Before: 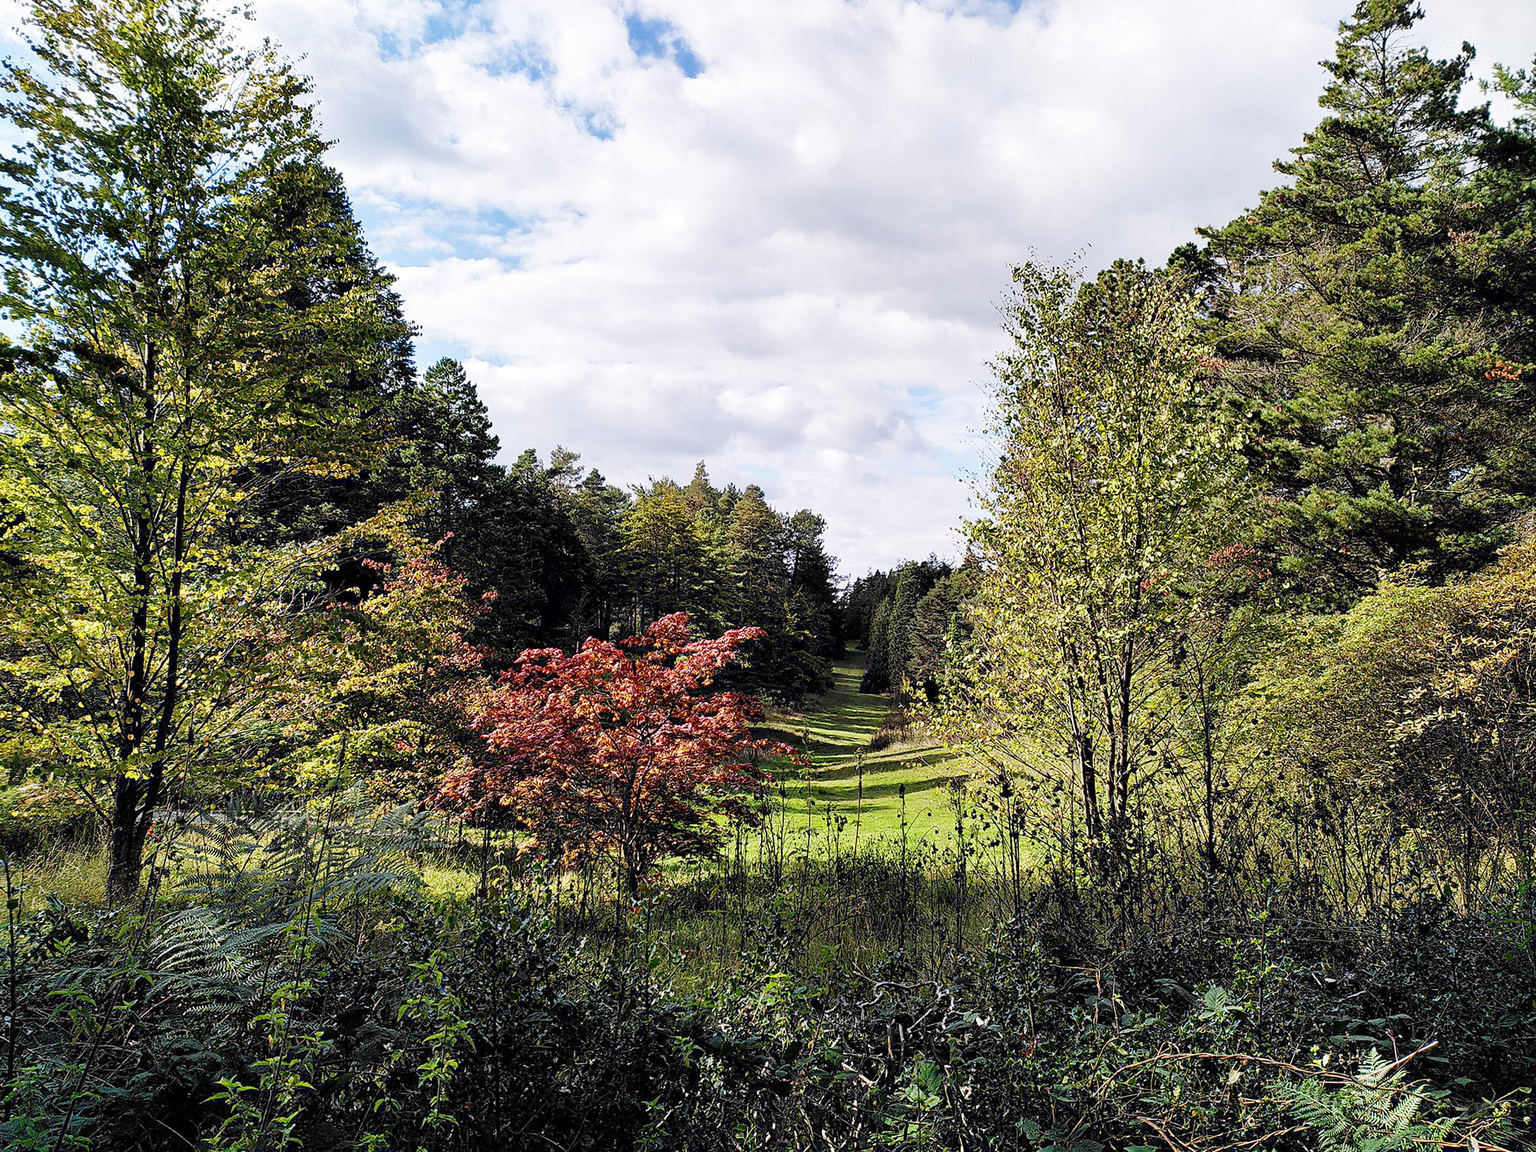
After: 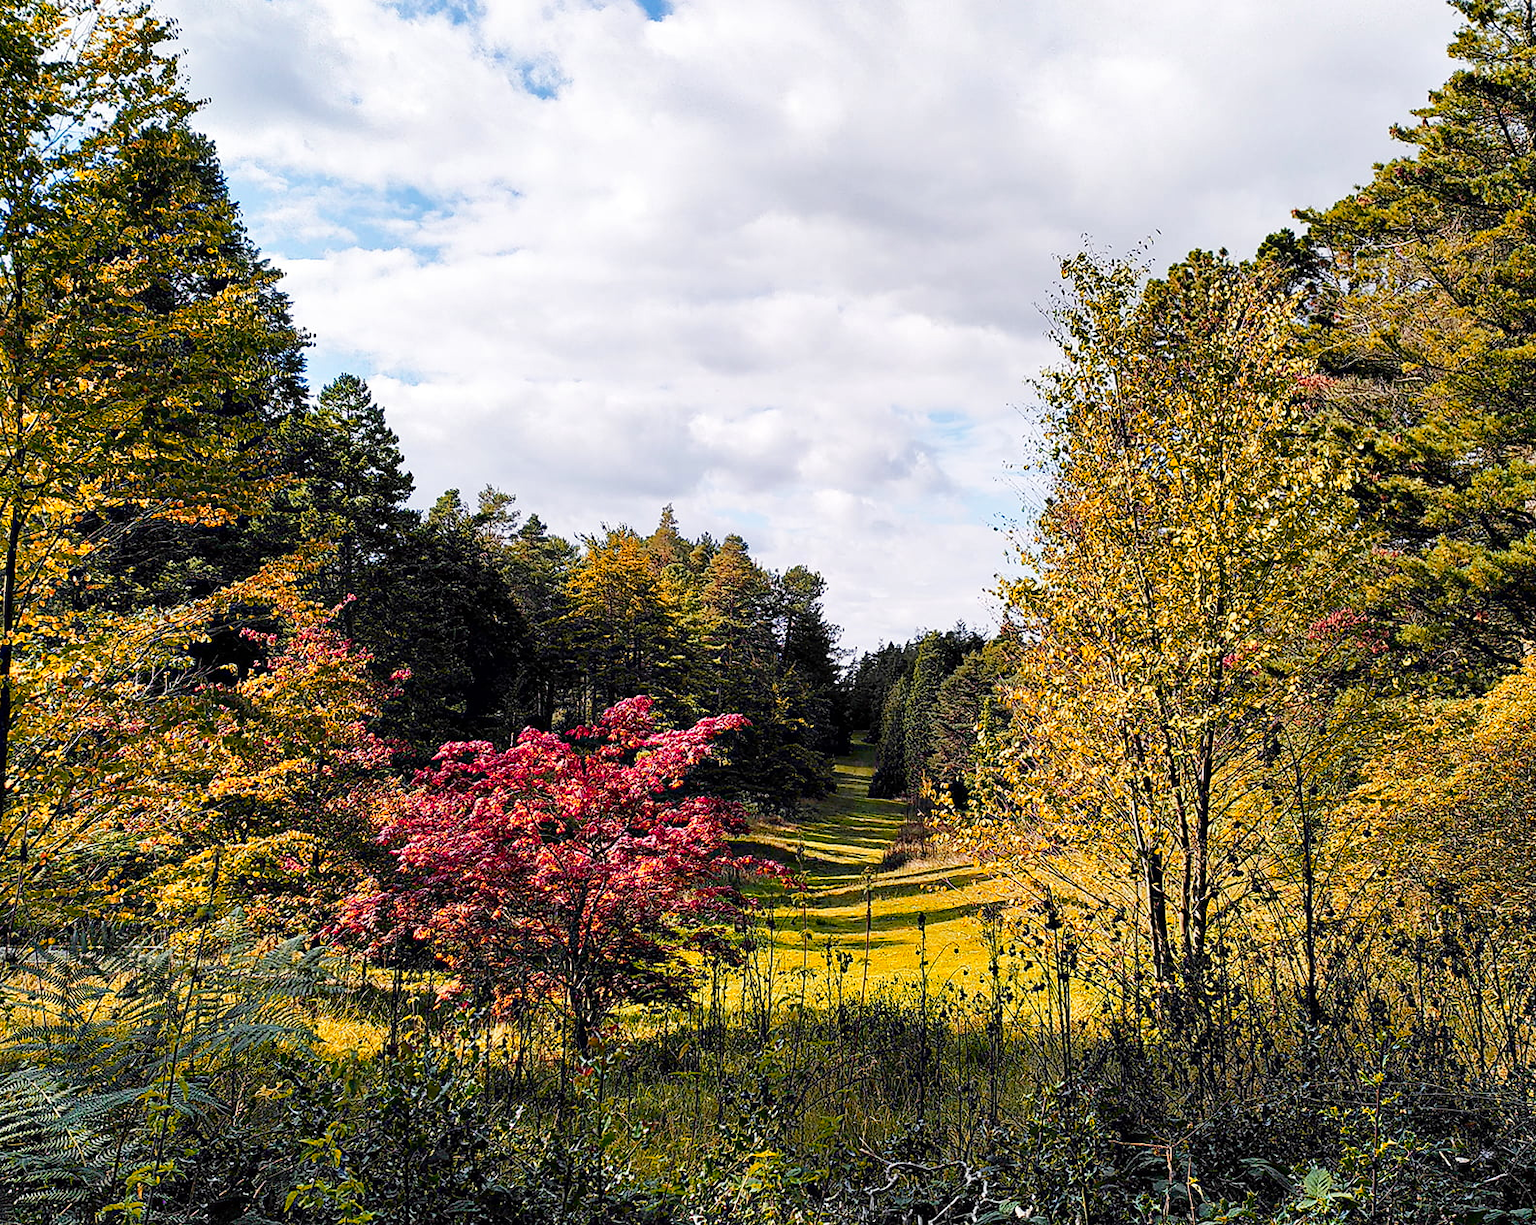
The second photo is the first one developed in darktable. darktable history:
haze removal: strength 0.29, distance 0.25, compatibility mode true, adaptive false
color zones: curves: ch1 [(0.24, 0.629) (0.75, 0.5)]; ch2 [(0.255, 0.454) (0.745, 0.491)], mix 102.12%
crop: left 11.225%, top 5.381%, right 9.565%, bottom 10.314%
